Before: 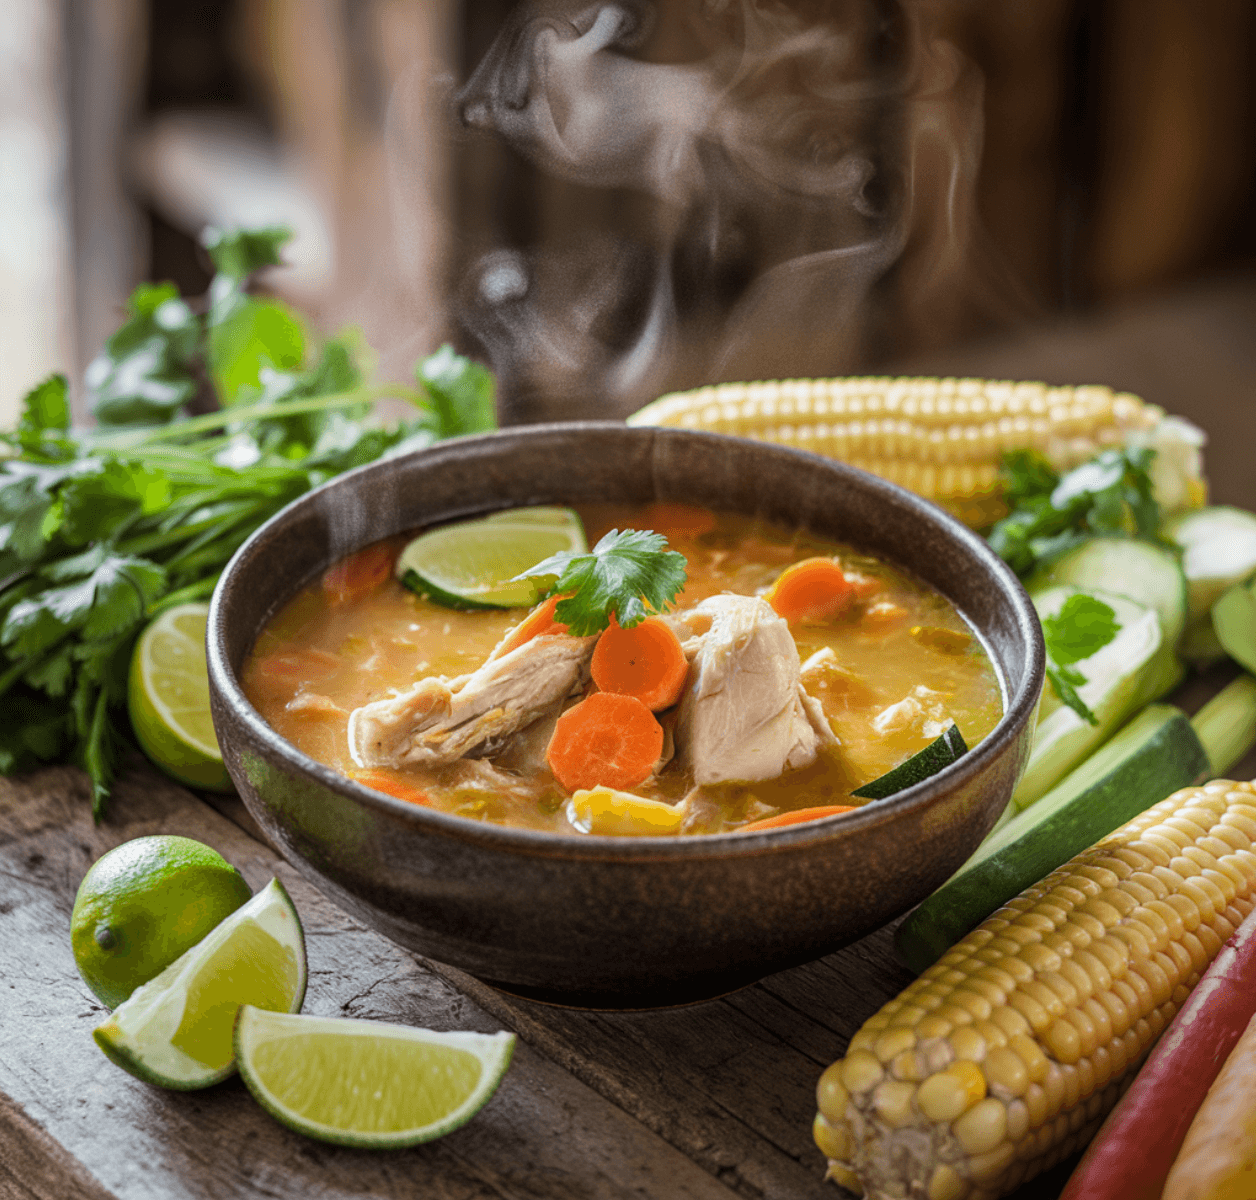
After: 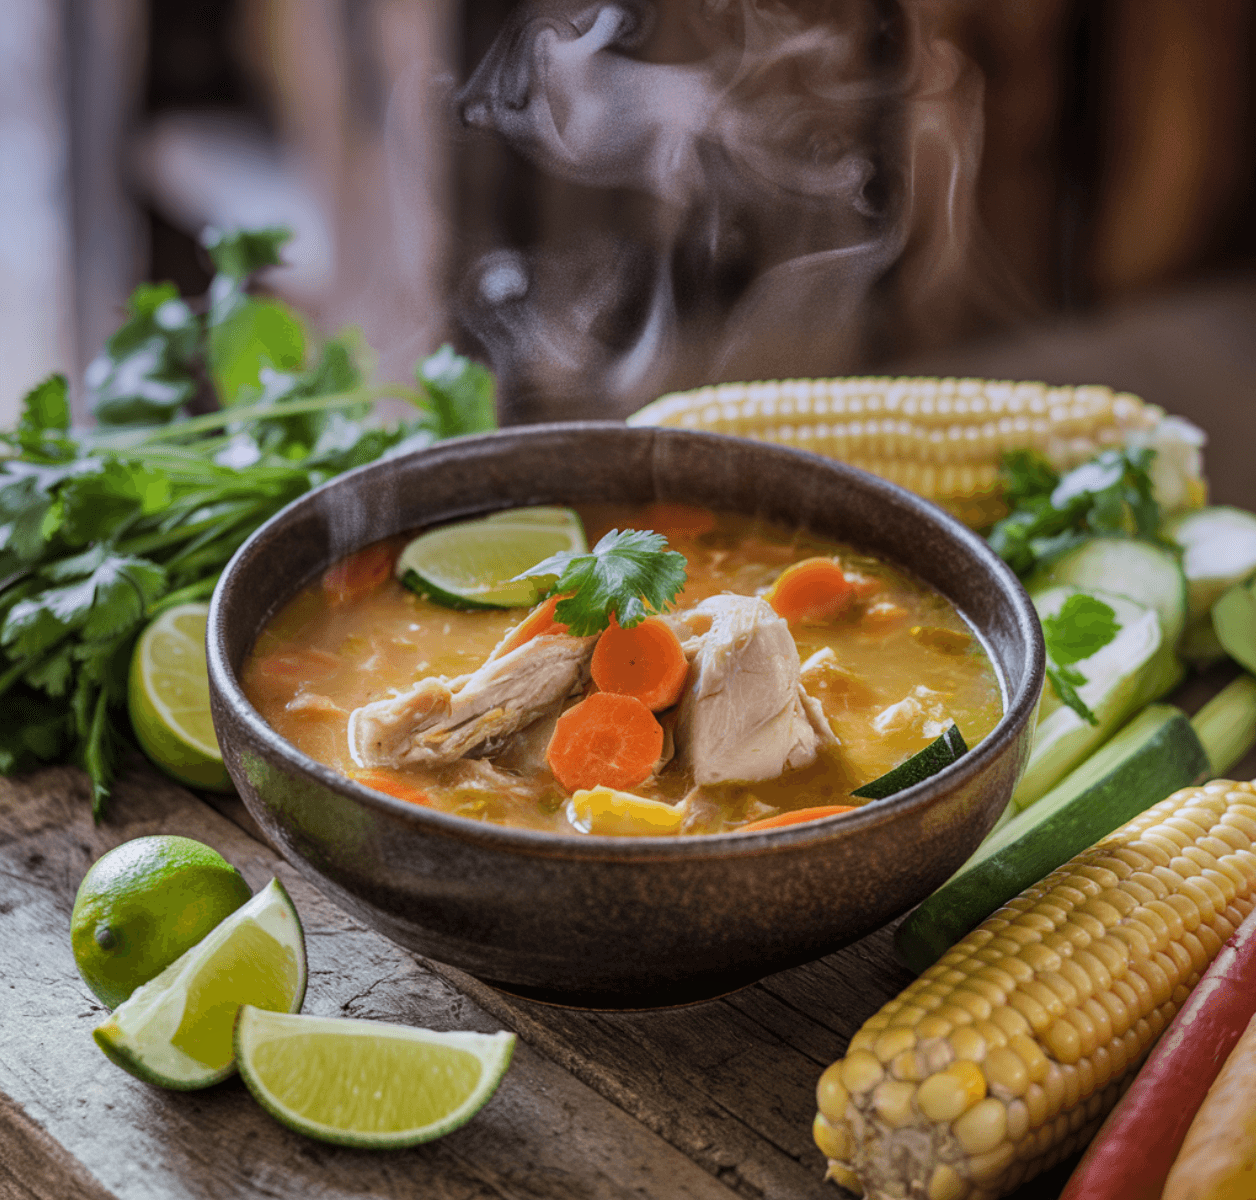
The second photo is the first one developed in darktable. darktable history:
shadows and highlights: soften with gaussian
graduated density: hue 238.83°, saturation 50%
